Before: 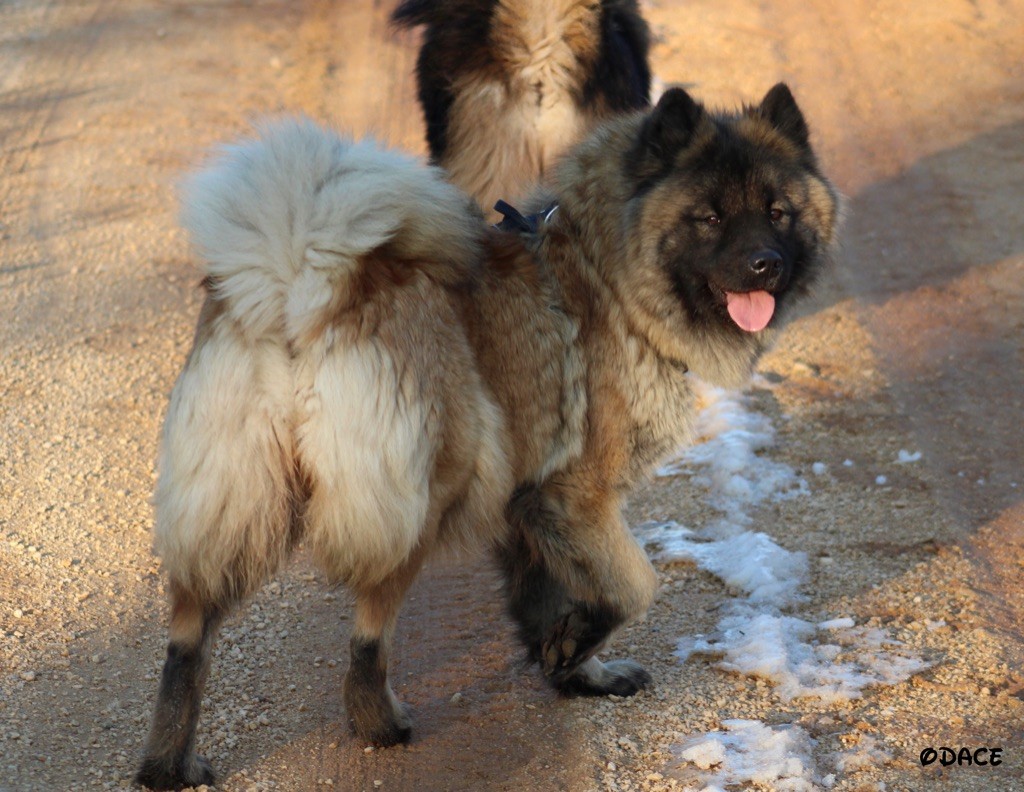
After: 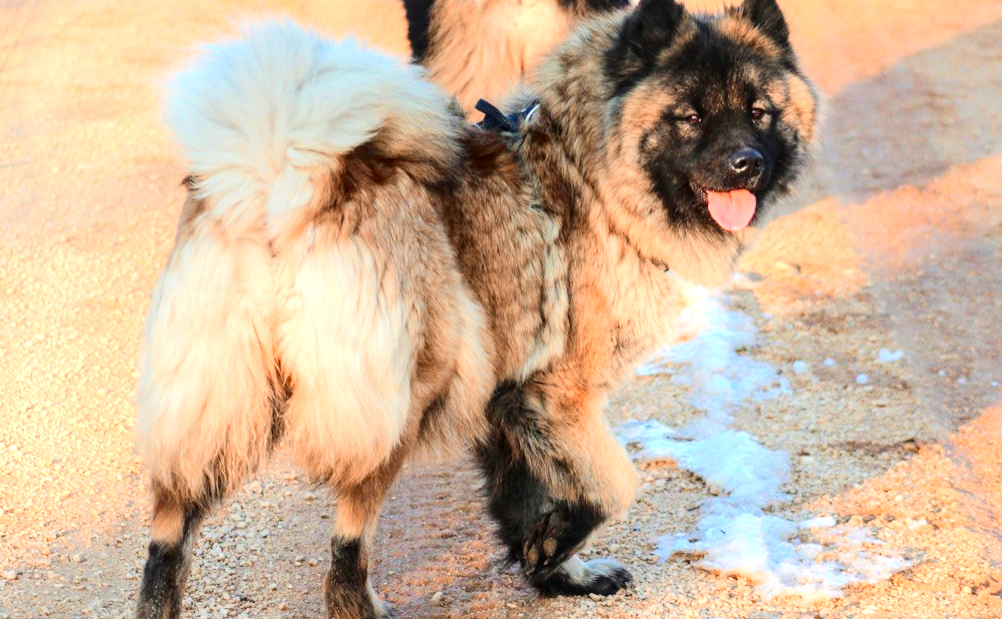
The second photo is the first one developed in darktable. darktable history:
crop and rotate: left 1.892%, top 12.795%, right 0.191%, bottom 8.991%
local contrast: on, module defaults
color zones: curves: ch2 [(0, 0.5) (0.143, 0.5) (0.286, 0.416) (0.429, 0.5) (0.571, 0.5) (0.714, 0.5) (0.857, 0.5) (1, 0.5)], mix 101.93%
tone equalizer: -7 EV 0.161 EV, -6 EV 0.617 EV, -5 EV 1.15 EV, -4 EV 1.32 EV, -3 EV 1.12 EV, -2 EV 0.6 EV, -1 EV 0.166 EV, edges refinement/feathering 500, mask exposure compensation -1.57 EV, preserve details no
exposure: exposure 0.605 EV, compensate exposure bias true, compensate highlight preservation false
contrast brightness saturation: contrast 0.178, saturation 0.296
